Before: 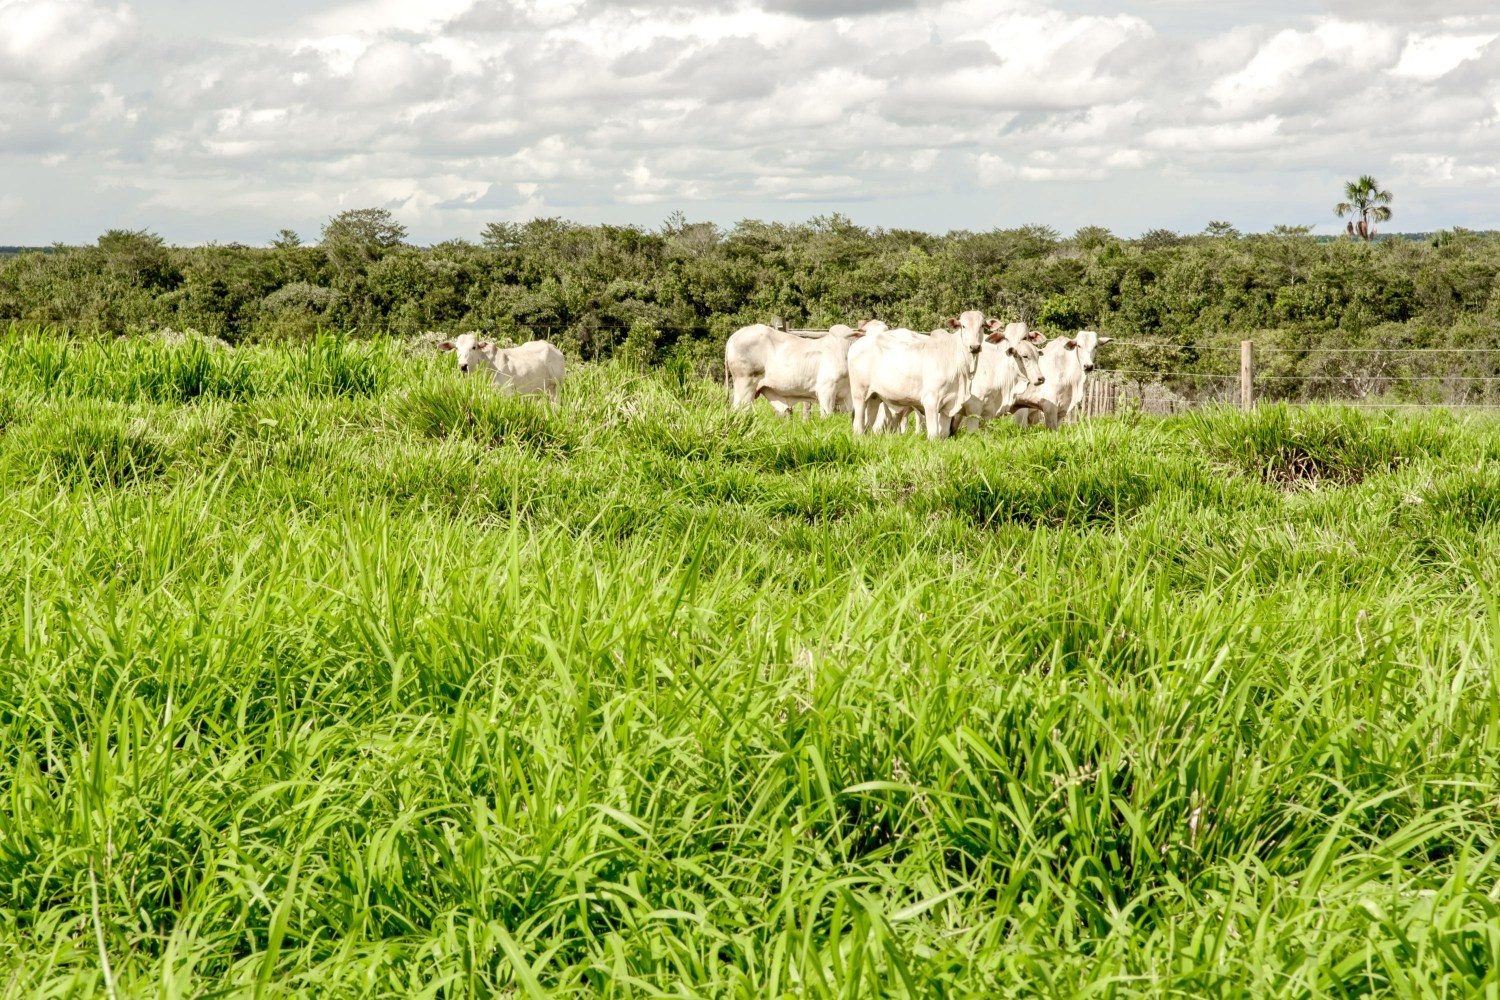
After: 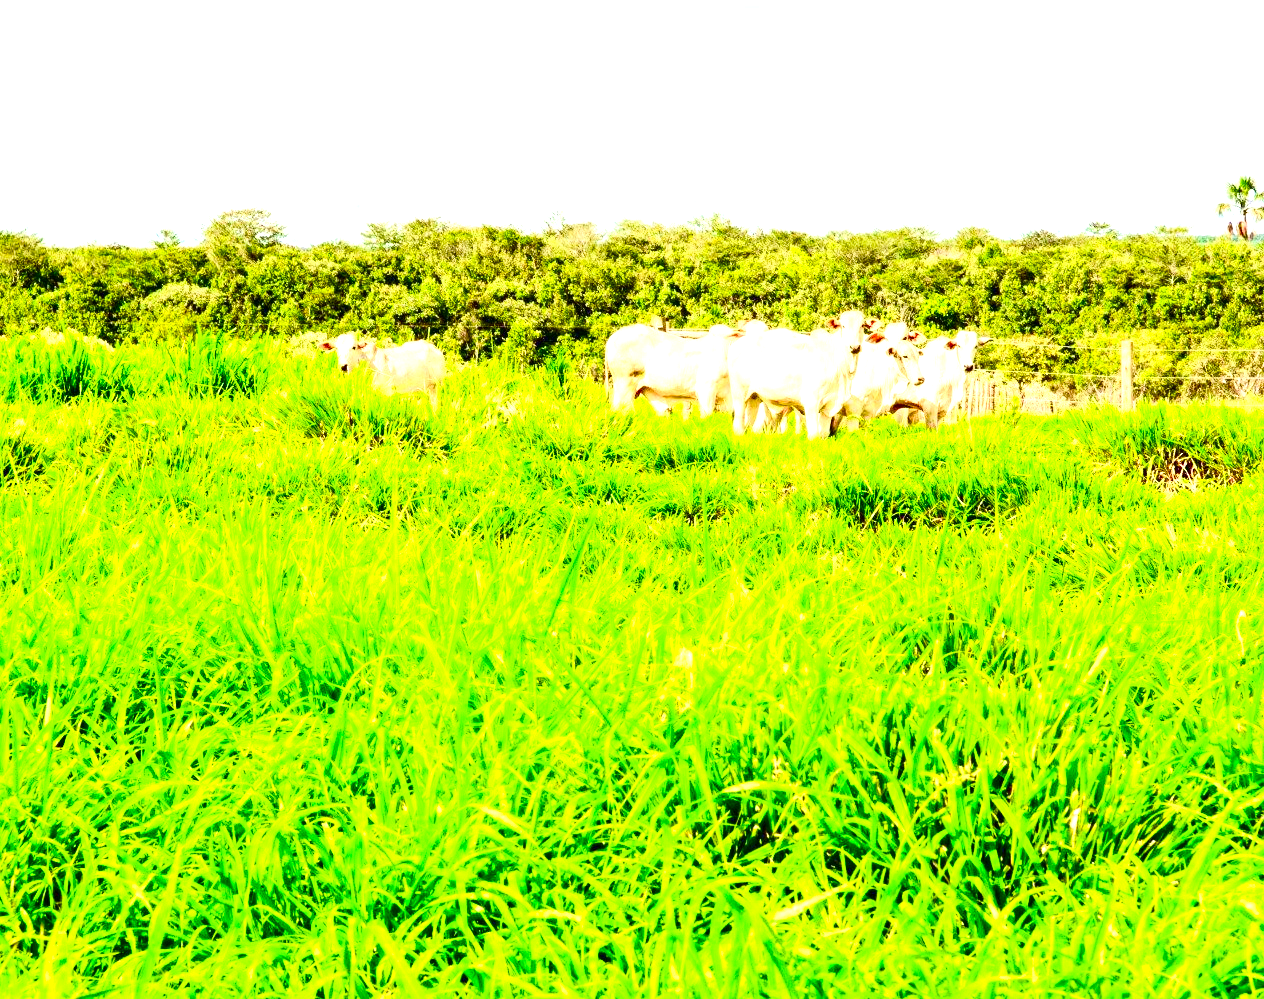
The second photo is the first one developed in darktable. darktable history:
contrast brightness saturation: contrast 0.26, brightness 0.02, saturation 0.87
exposure: black level correction 0, exposure 1.5 EV, compensate highlight preservation false
crop: left 8.026%, right 7.374%
color balance rgb: perceptual saturation grading › global saturation 20%, perceptual saturation grading › highlights -25%, perceptual saturation grading › shadows 25%
tone equalizer: on, module defaults
